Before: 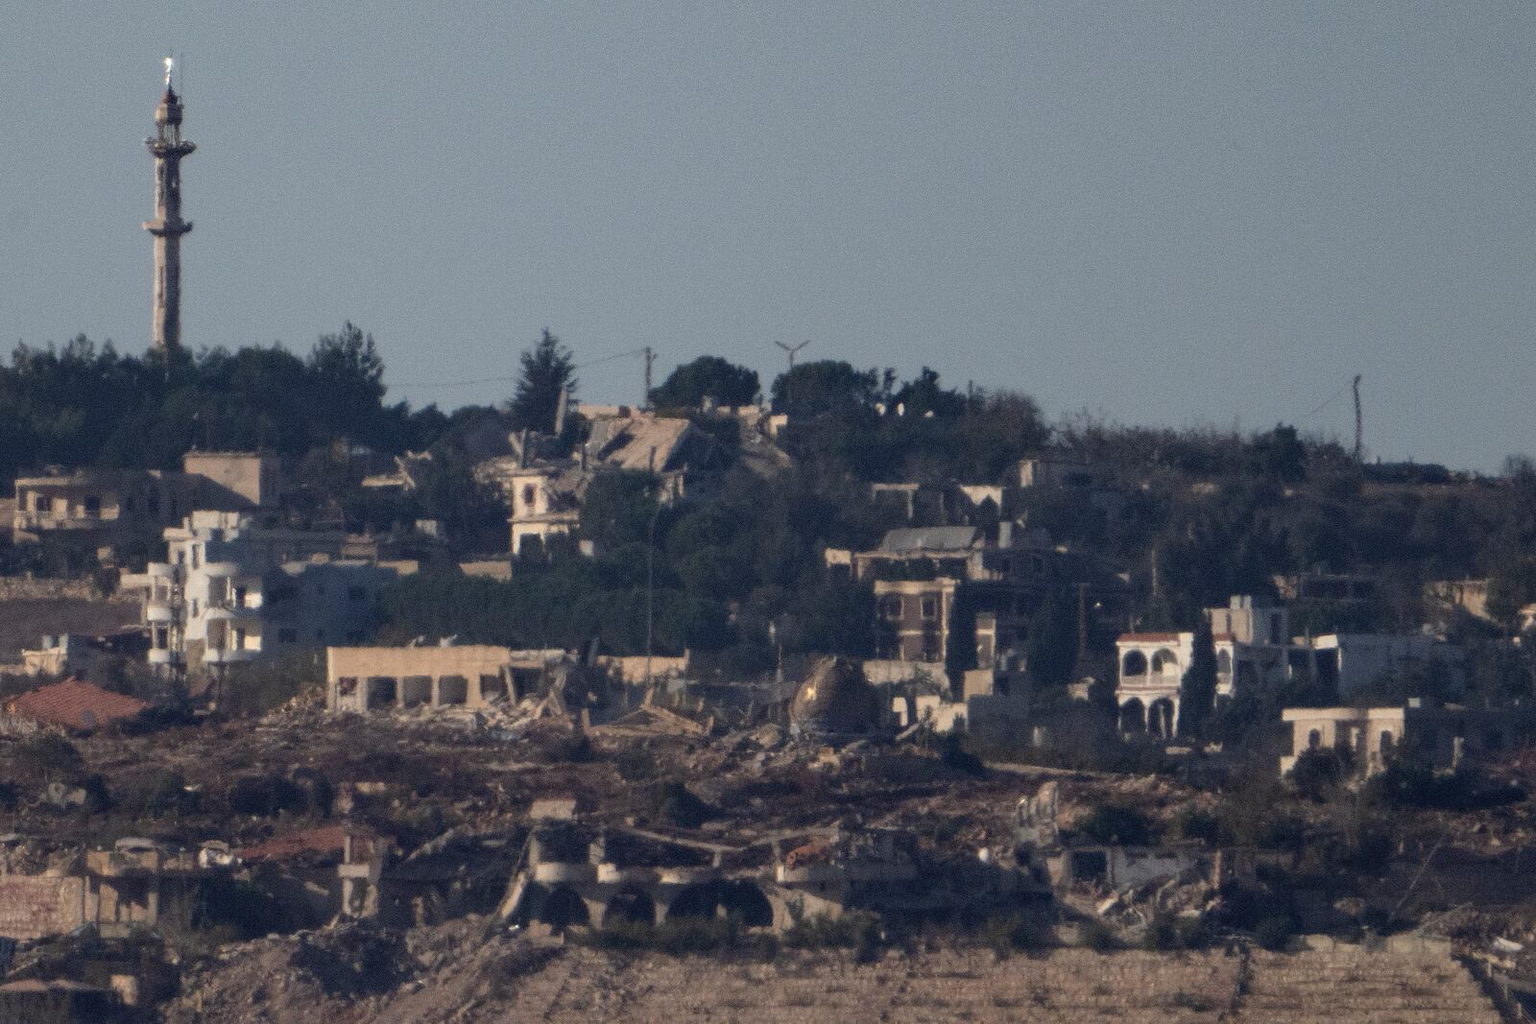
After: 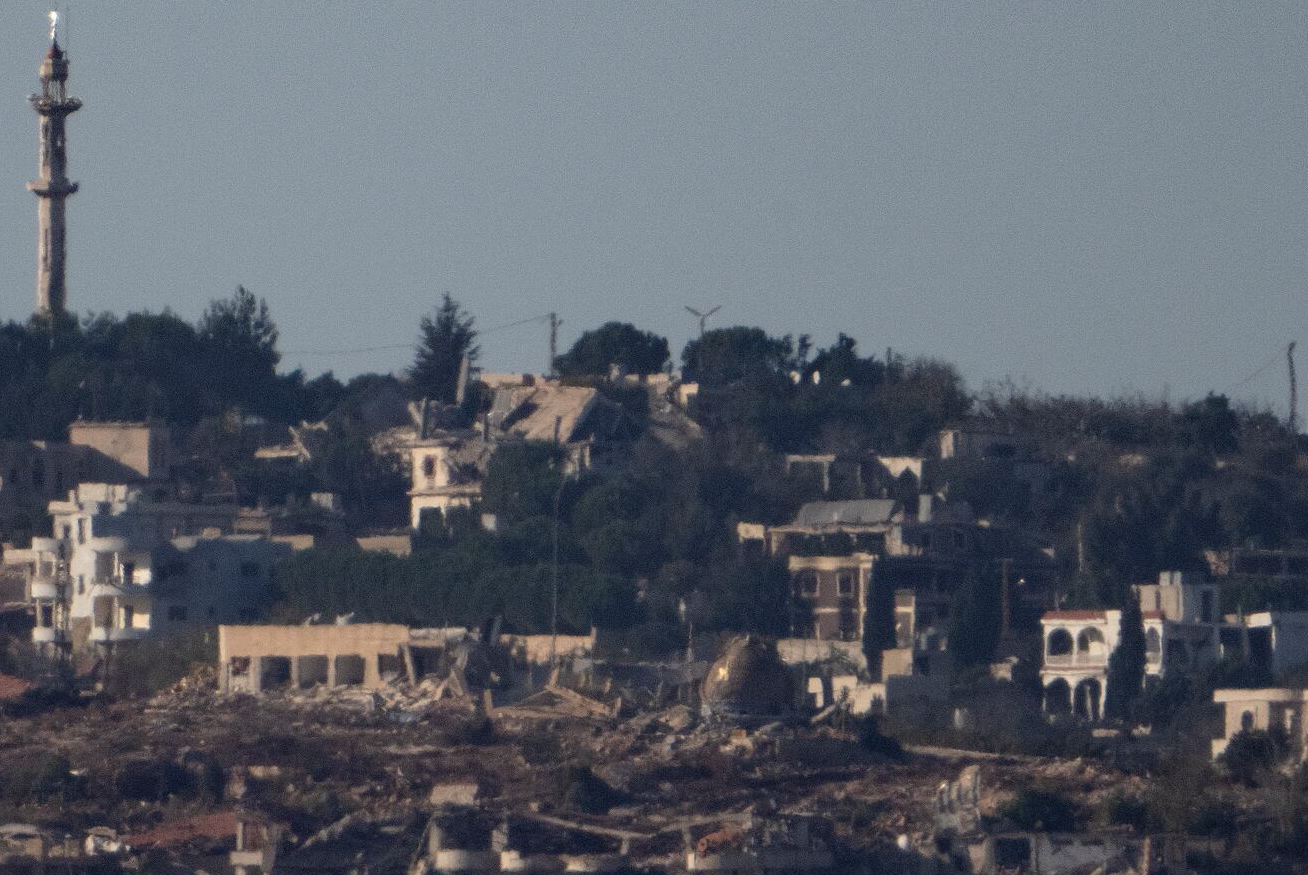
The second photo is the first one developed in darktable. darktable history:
crop and rotate: left 7.647%, top 4.676%, right 10.576%, bottom 13.249%
